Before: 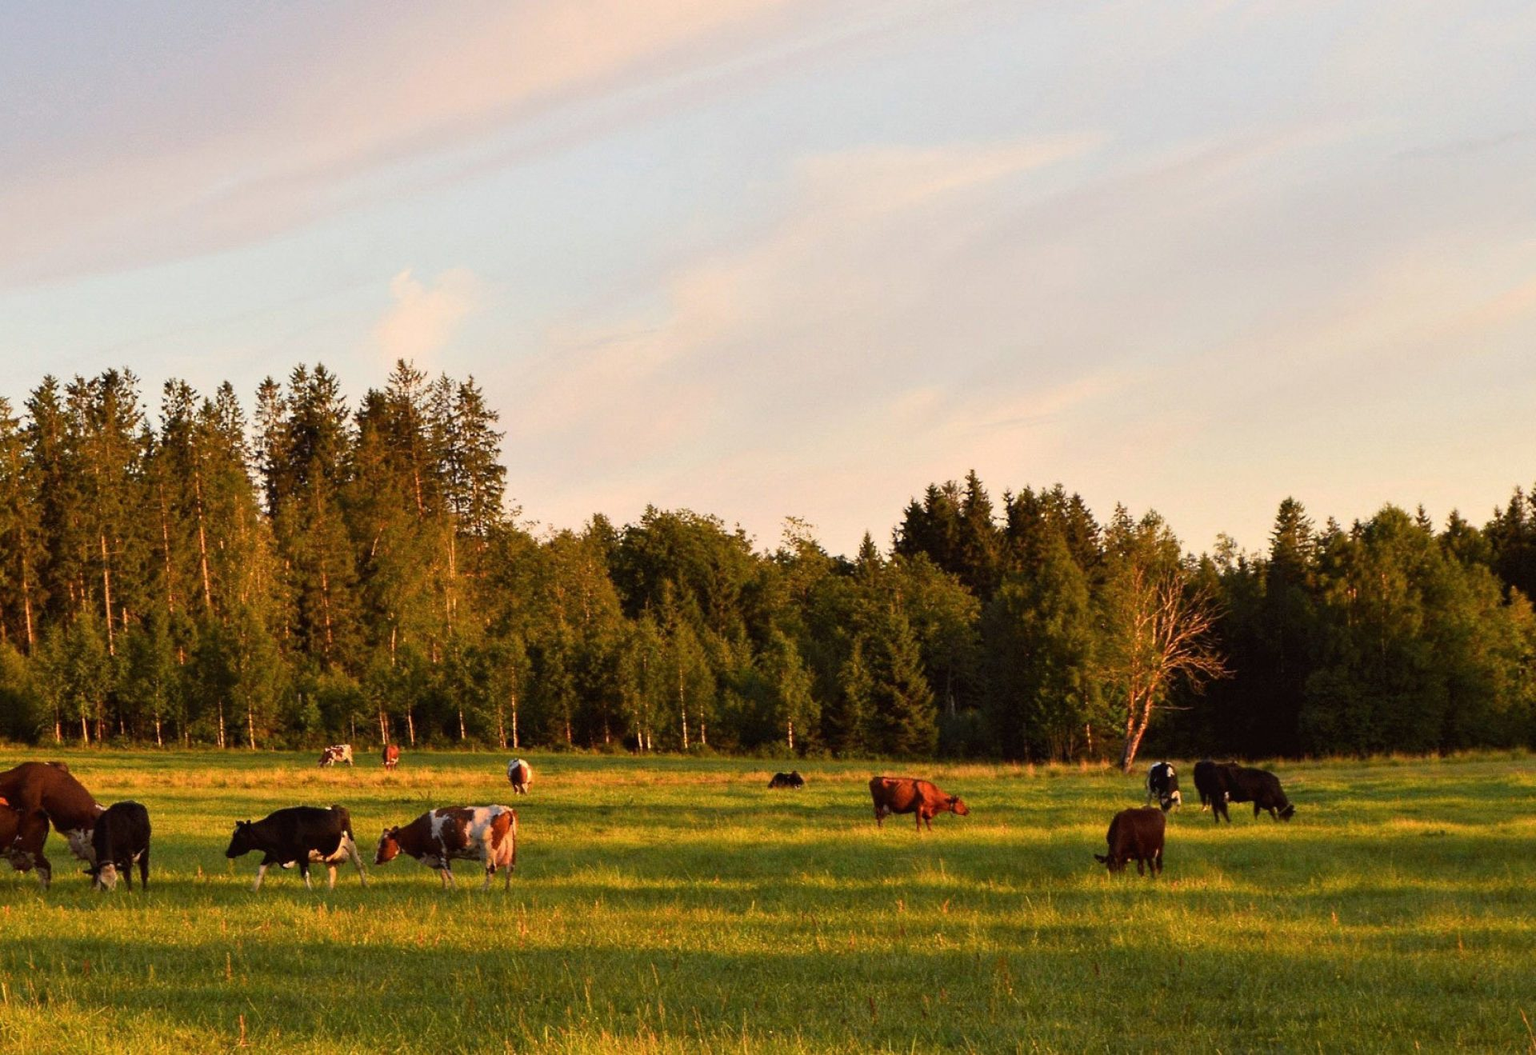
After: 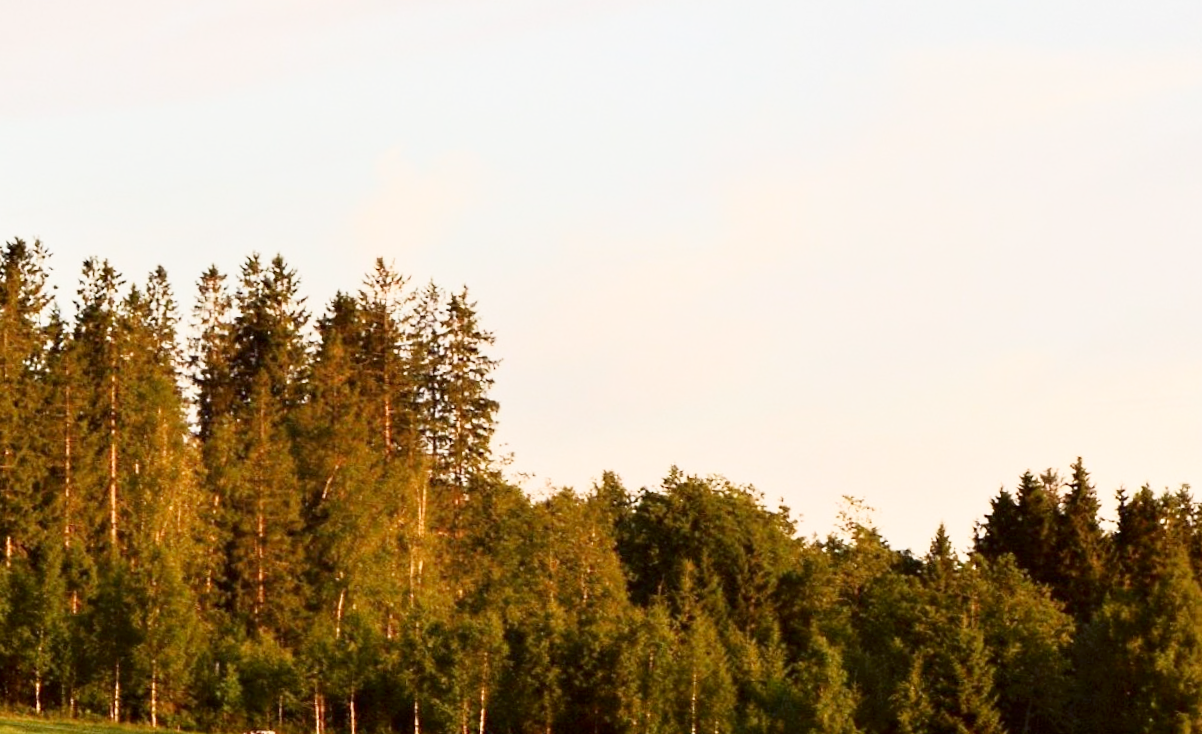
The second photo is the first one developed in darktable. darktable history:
shadows and highlights: shadows -62.32, white point adjustment -5.22, highlights 61.59
crop and rotate: angle -4.99°, left 2.122%, top 6.945%, right 27.566%, bottom 30.519%
base curve: curves: ch0 [(0, 0) (0.204, 0.334) (0.55, 0.733) (1, 1)], preserve colors none
tone equalizer: -8 EV -0.002 EV, -7 EV 0.005 EV, -6 EV -0.009 EV, -5 EV 0.011 EV, -4 EV -0.012 EV, -3 EV 0.007 EV, -2 EV -0.062 EV, -1 EV -0.293 EV, +0 EV -0.582 EV, smoothing diameter 2%, edges refinement/feathering 20, mask exposure compensation -1.57 EV, filter diffusion 5
